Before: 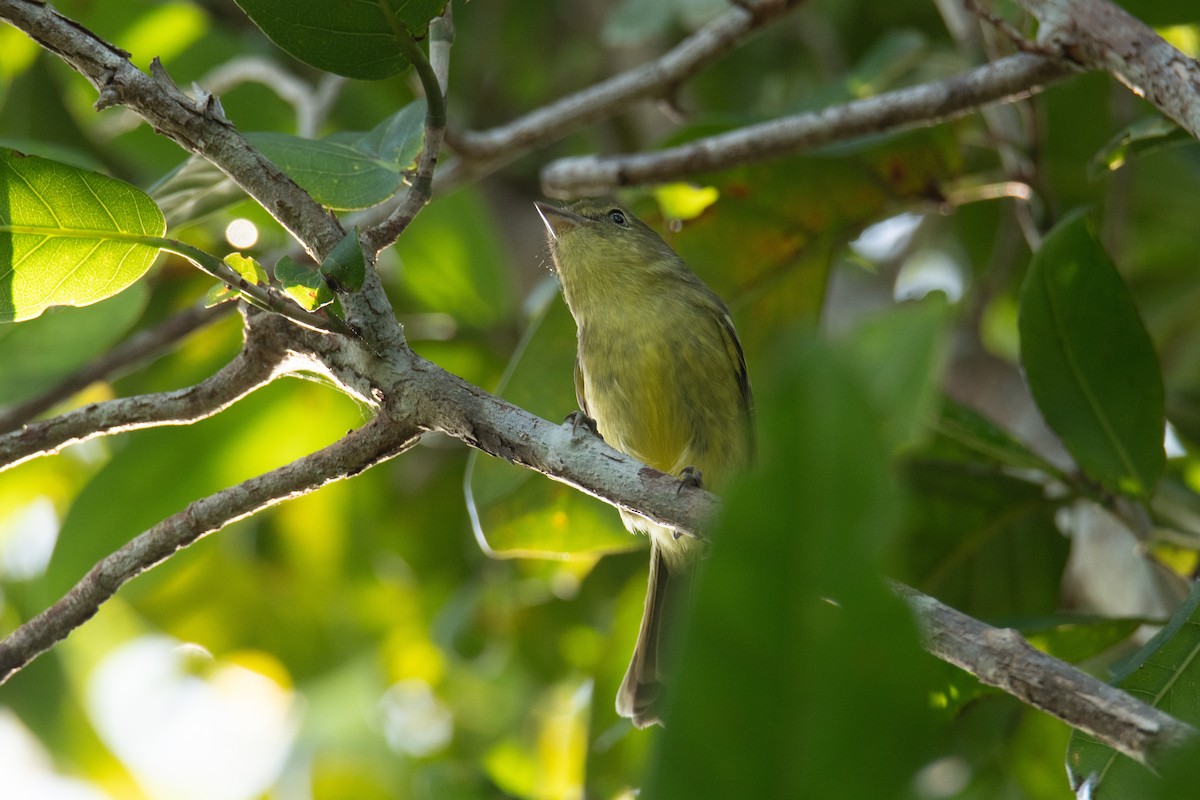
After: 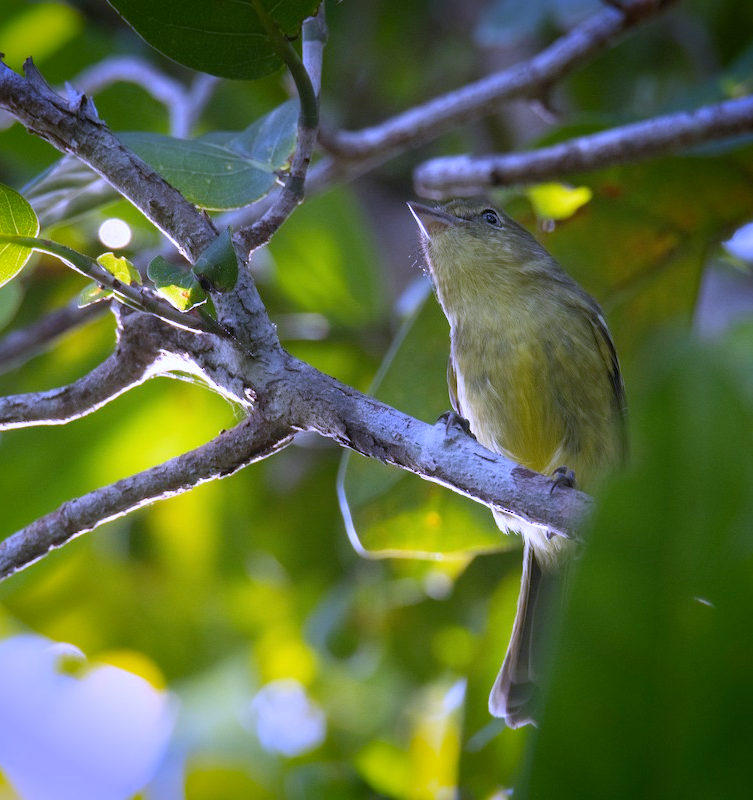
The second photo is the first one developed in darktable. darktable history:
crop: left 10.644%, right 26.528%
white balance: red 0.98, blue 1.61
vignetting: fall-off start 88.53%, fall-off radius 44.2%, saturation 0.376, width/height ratio 1.161
